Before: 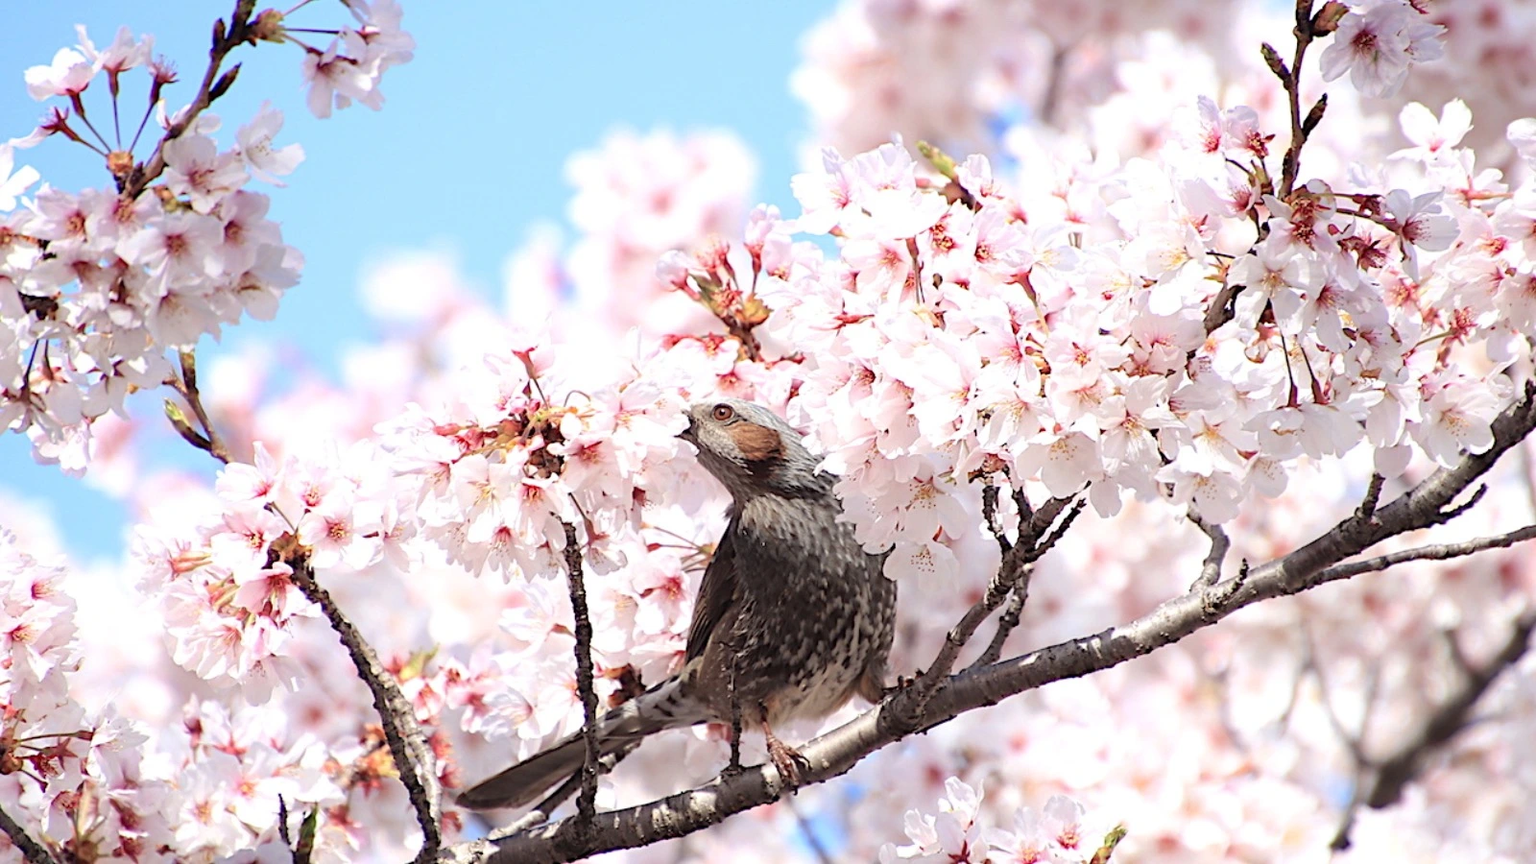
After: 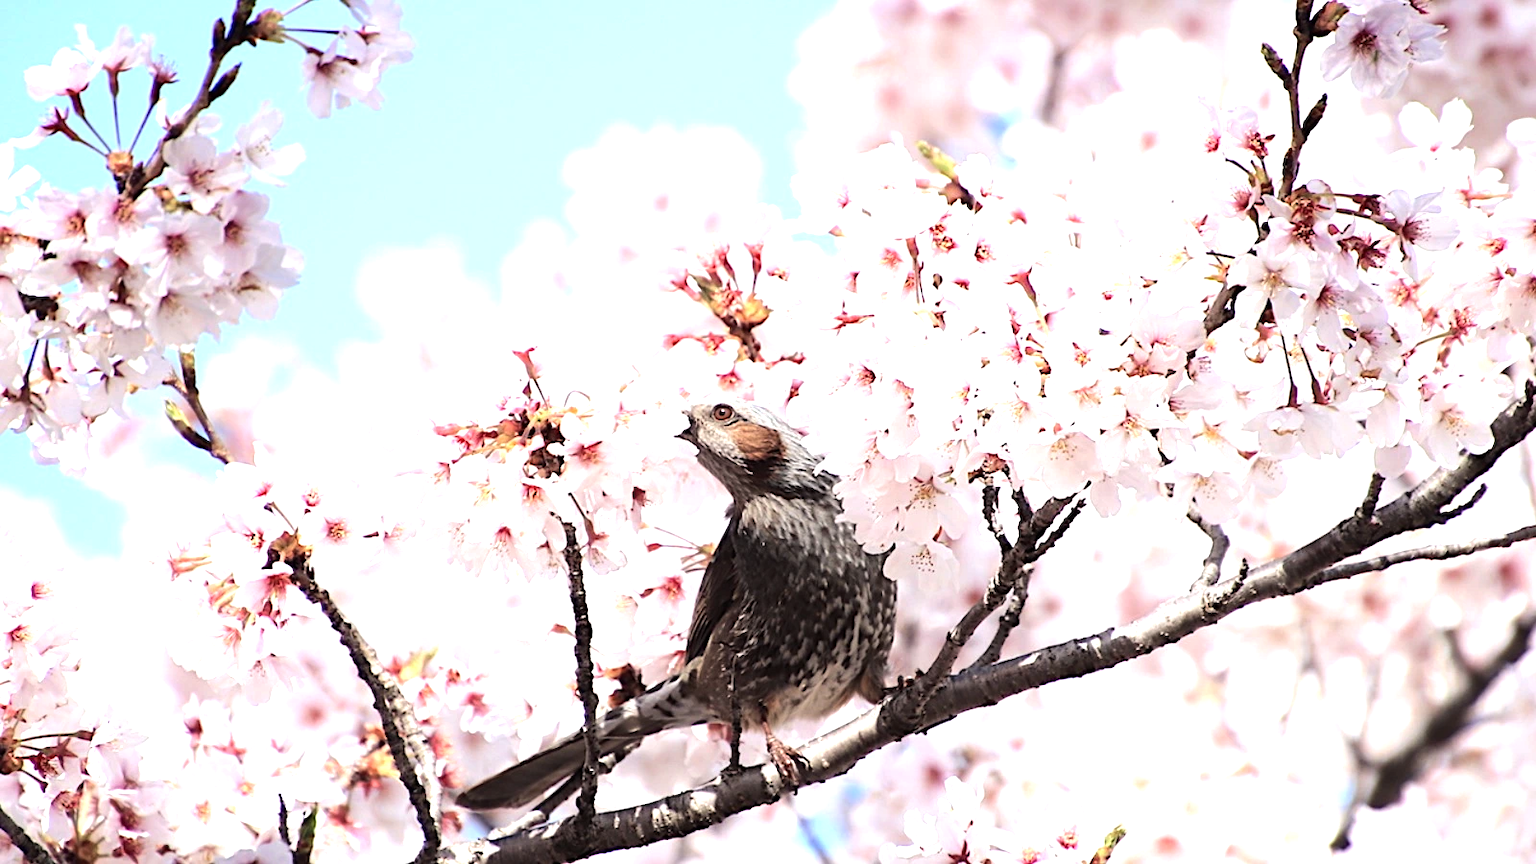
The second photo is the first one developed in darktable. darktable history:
tone equalizer: -8 EV -0.728 EV, -7 EV -0.671 EV, -6 EV -0.637 EV, -5 EV -0.394 EV, -3 EV 0.392 EV, -2 EV 0.6 EV, -1 EV 0.696 EV, +0 EV 0.734 EV, edges refinement/feathering 500, mask exposure compensation -1.57 EV, preserve details no
